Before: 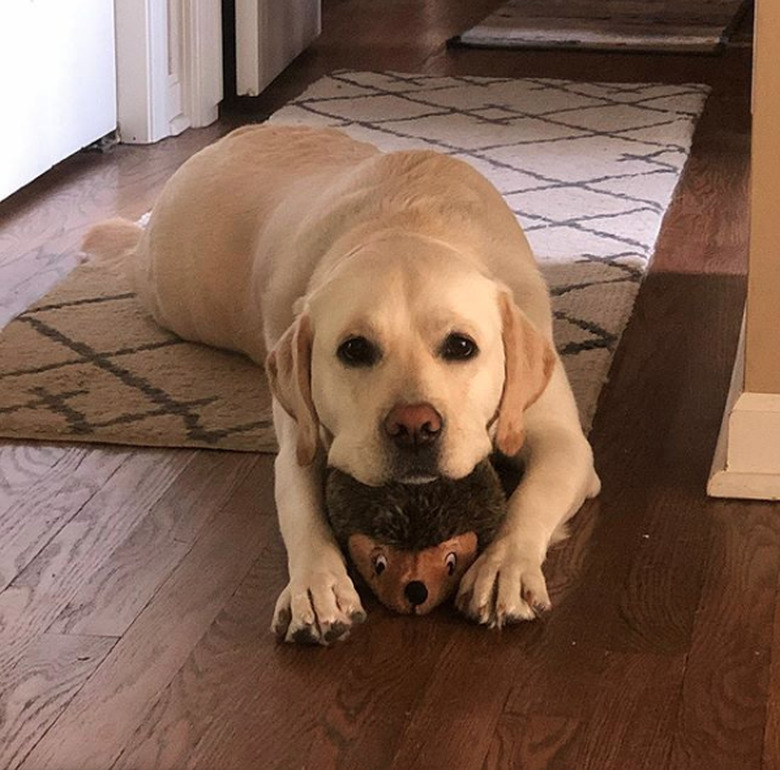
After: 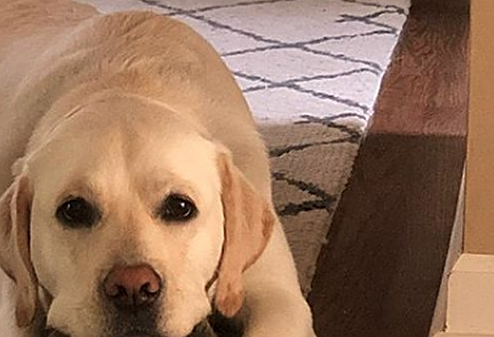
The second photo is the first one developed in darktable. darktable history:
tone equalizer: edges refinement/feathering 500, mask exposure compensation -1.57 EV, preserve details guided filter
sharpen: on, module defaults
crop: left 36.072%, top 18.123%, right 0.577%, bottom 38.03%
